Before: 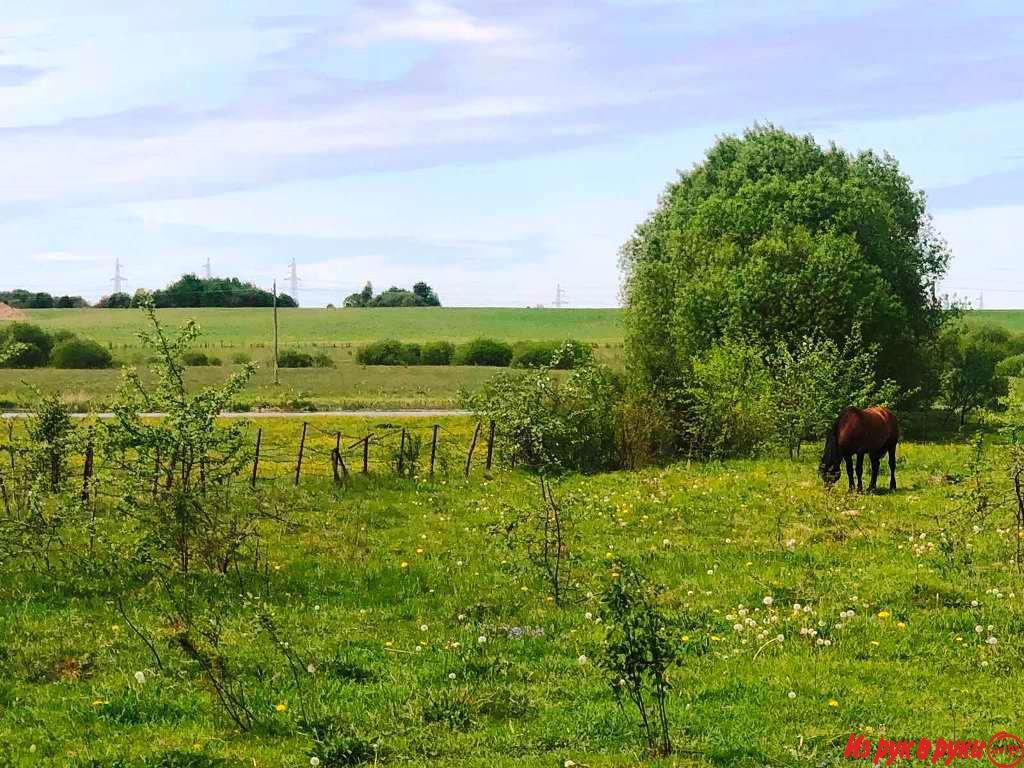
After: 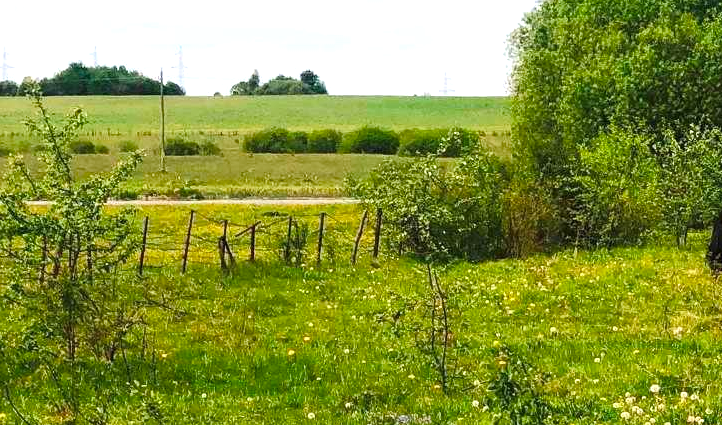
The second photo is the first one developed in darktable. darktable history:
color balance rgb: shadows fall-off 101%, linear chroma grading › mid-tones 7.63%, perceptual saturation grading › mid-tones 11.68%, mask middle-gray fulcrum 22.45%, global vibrance 10.11%, saturation formula JzAzBz (2021)
exposure: black level correction 0.001, exposure 0.5 EV, compensate exposure bias true, compensate highlight preservation false
crop: left 11.123%, top 27.61%, right 18.3%, bottom 17.034%
